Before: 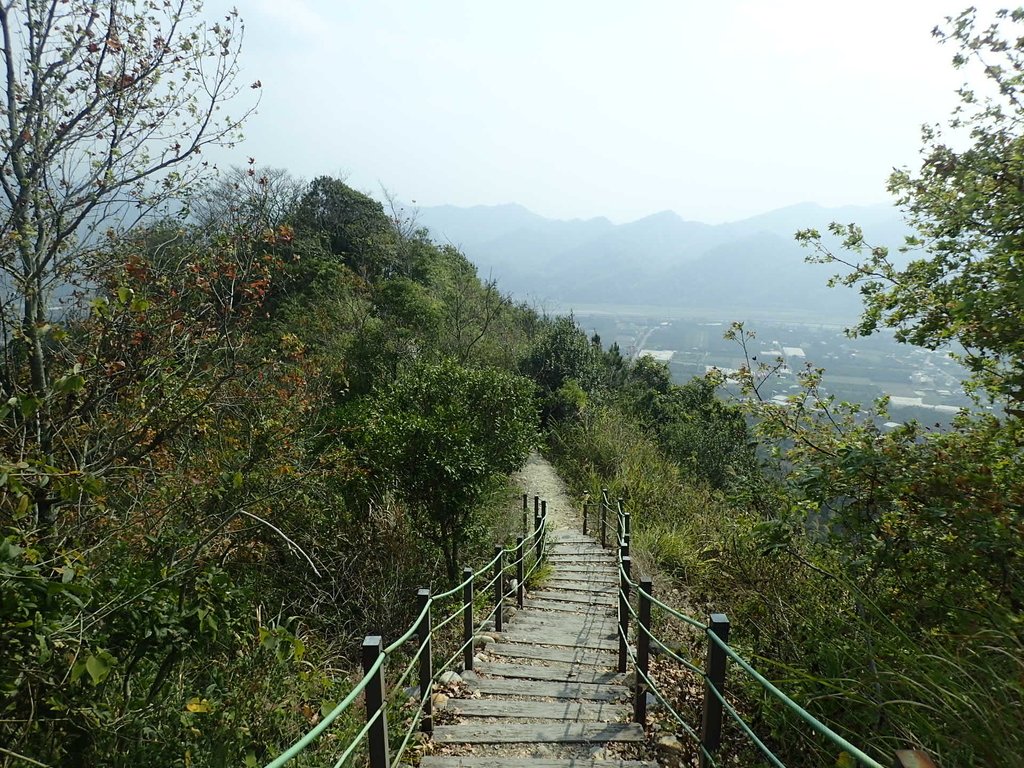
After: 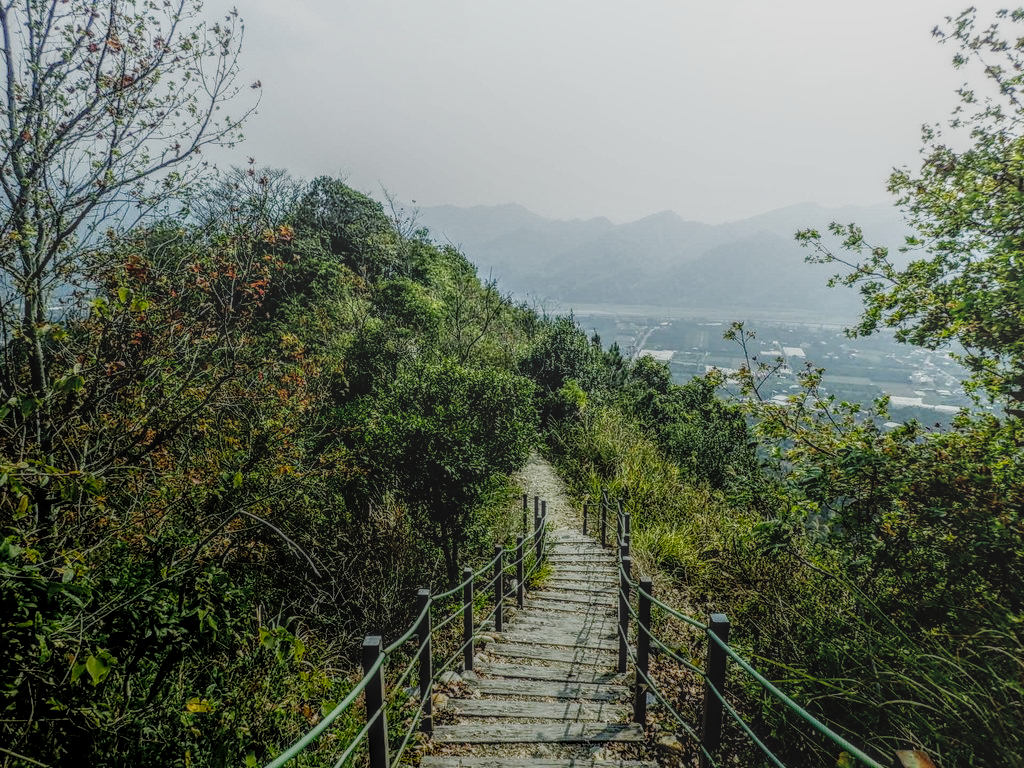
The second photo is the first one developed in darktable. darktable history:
filmic rgb: black relative exposure -7.5 EV, white relative exposure 4.99 EV, hardness 3.35, contrast 1.301, preserve chrominance no, color science v3 (2019), use custom middle-gray values true, iterations of high-quality reconstruction 0
local contrast: highlights 5%, shadows 1%, detail 199%, midtone range 0.248
